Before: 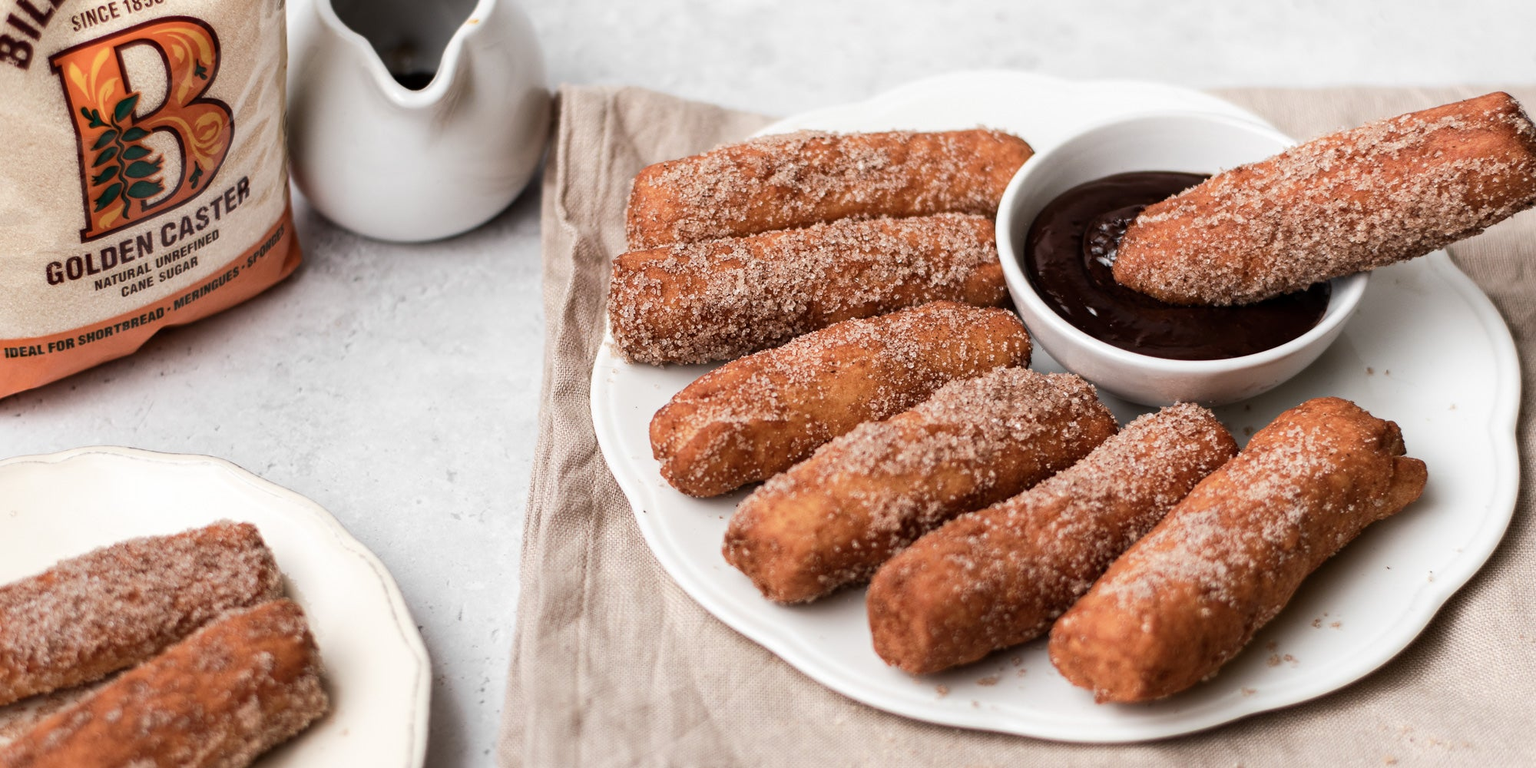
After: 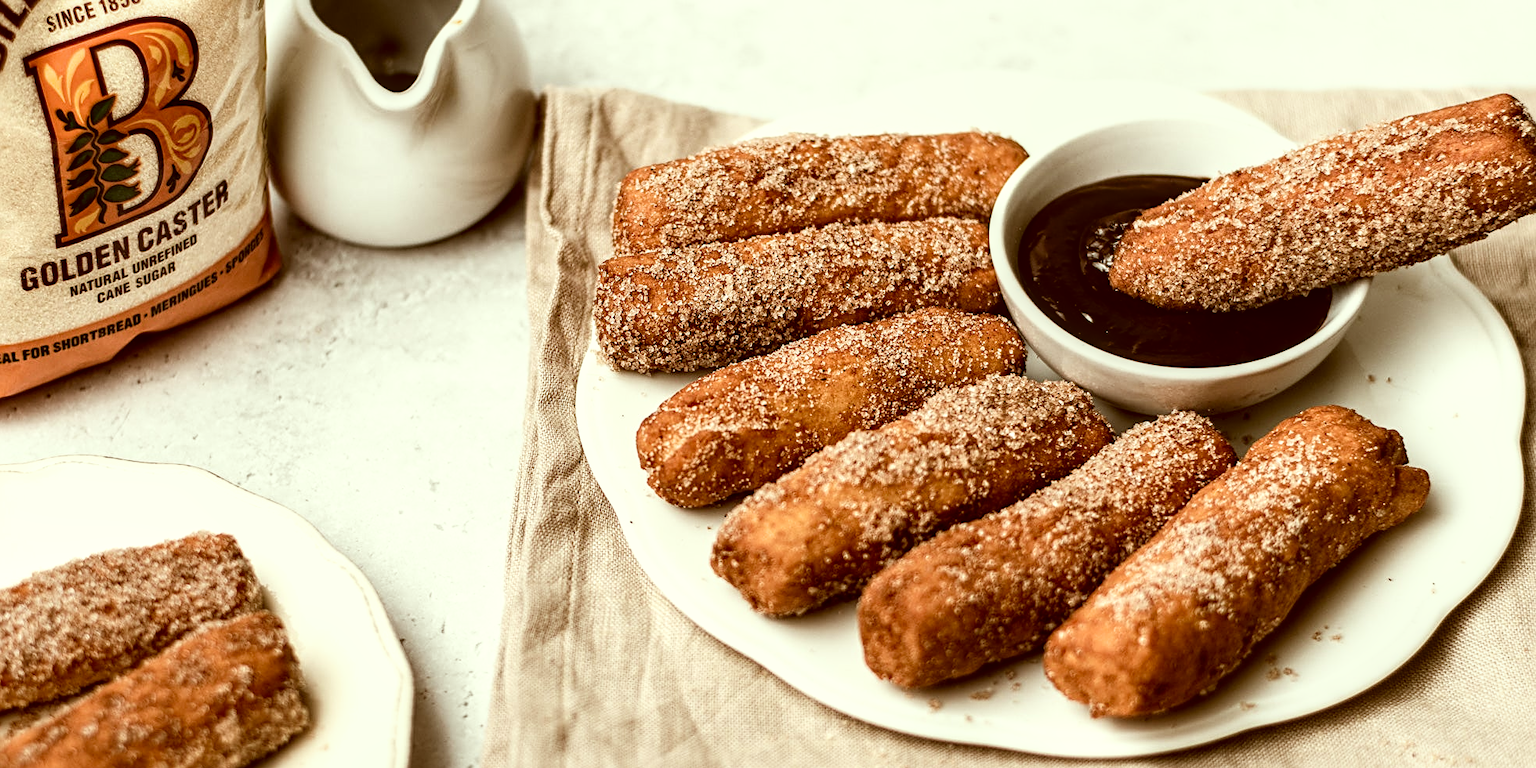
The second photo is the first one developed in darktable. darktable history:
crop: left 1.703%, right 0.272%, bottom 1.881%
tone equalizer: edges refinement/feathering 500, mask exposure compensation -1.57 EV, preserve details no
sharpen: radius 2.504, amount 0.332
local contrast: detail 130%
color correction: highlights a* -5.4, highlights b* 9.8, shadows a* 9.9, shadows b* 24.82
filmic rgb: black relative exposure -9.09 EV, white relative exposure 2.32 EV, threshold 5.95 EV, hardness 7.49, enable highlight reconstruction true
